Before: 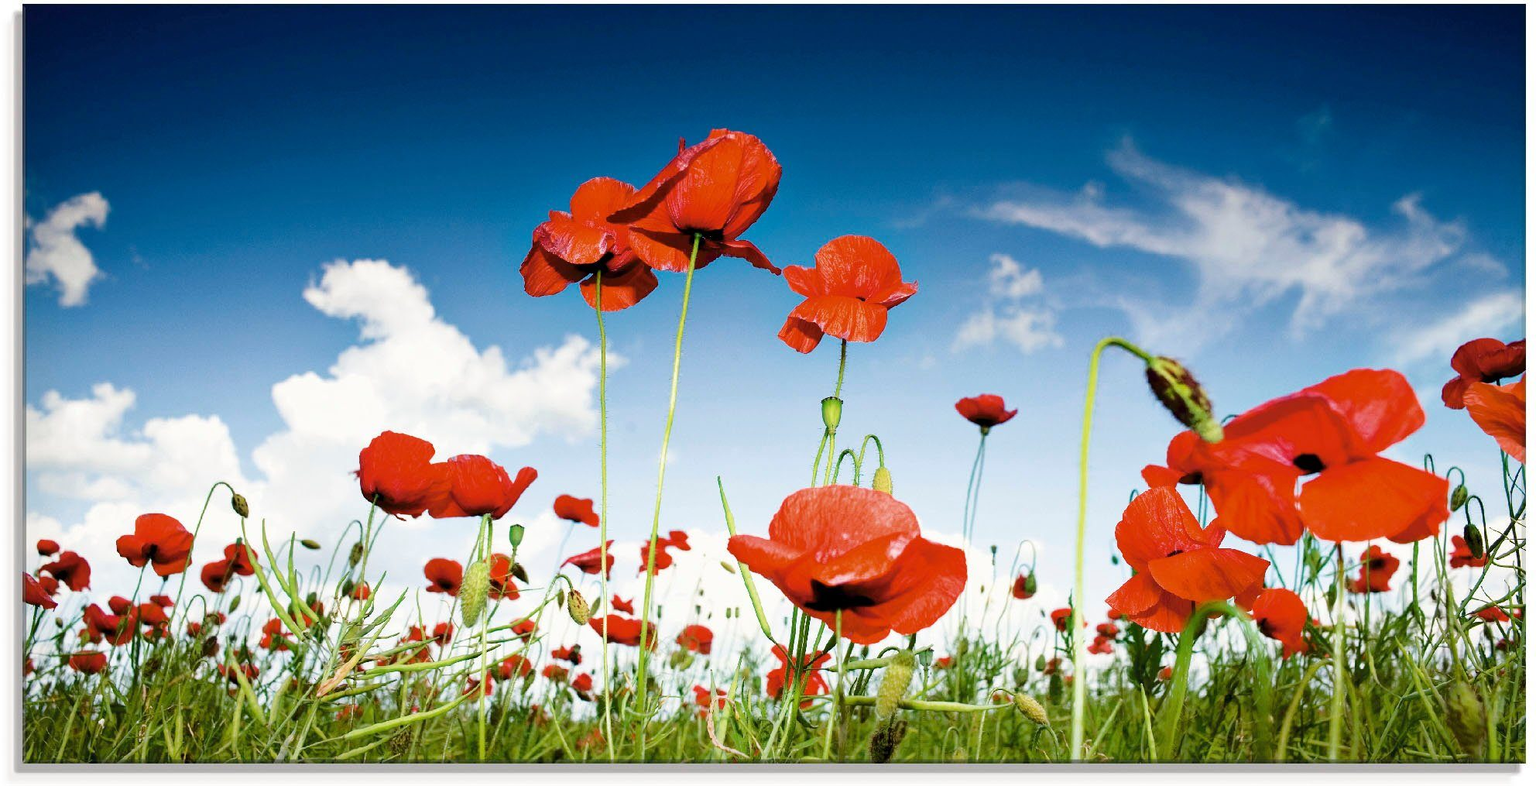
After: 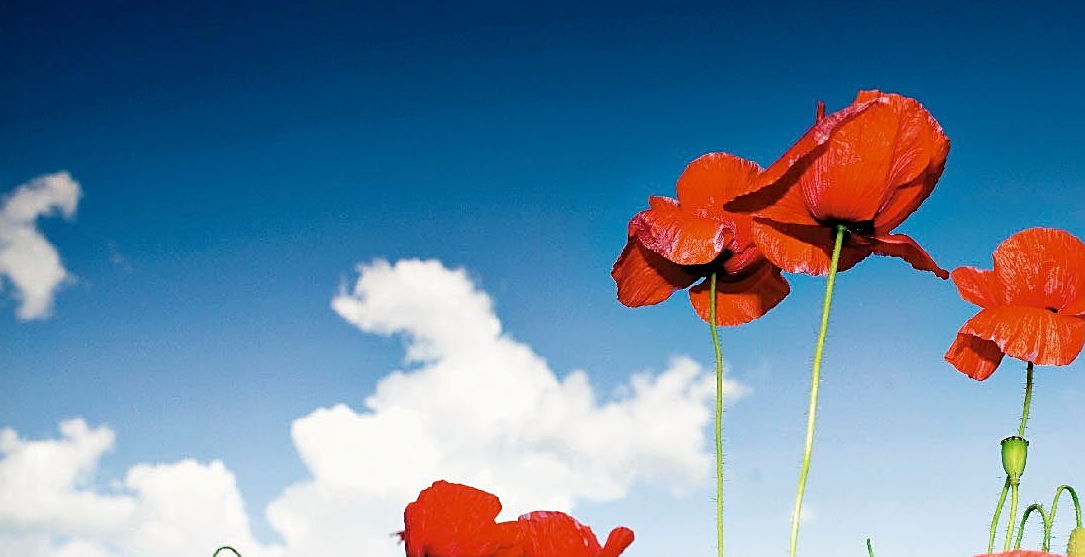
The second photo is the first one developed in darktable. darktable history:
sharpen: on, module defaults
crop and rotate: left 3.047%, top 7.509%, right 42.236%, bottom 37.598%
